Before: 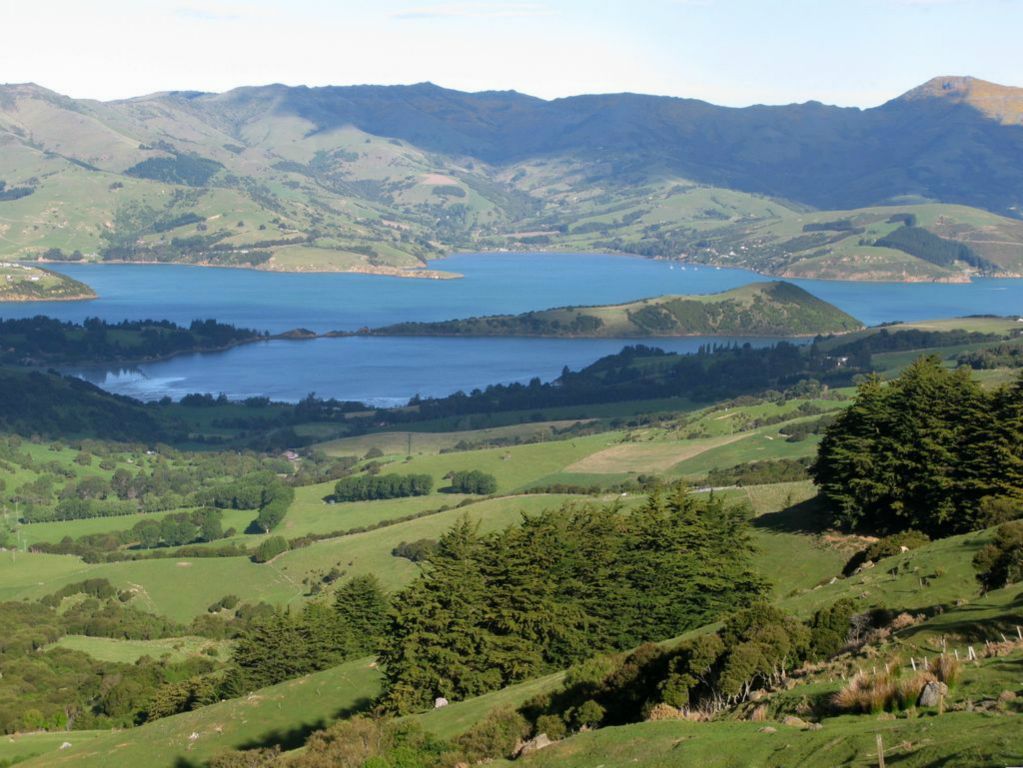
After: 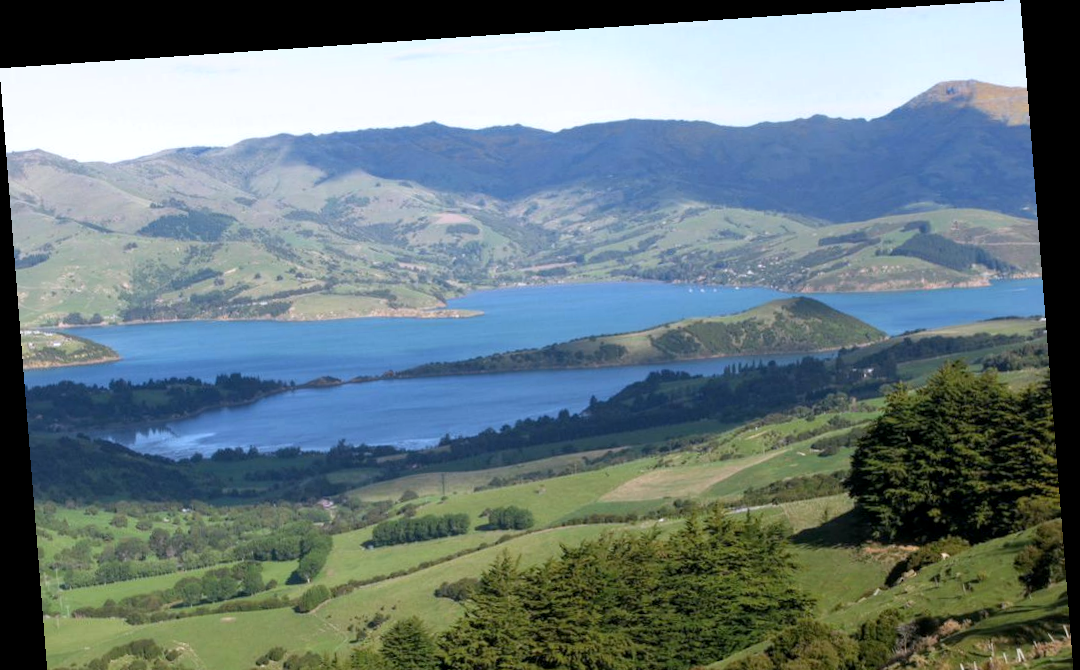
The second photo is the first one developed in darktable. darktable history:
local contrast: highlights 100%, shadows 100%, detail 120%, midtone range 0.2
white balance: red 0.984, blue 1.059
rotate and perspective: rotation -4.2°, shear 0.006, automatic cropping off
crop: bottom 19.644%
